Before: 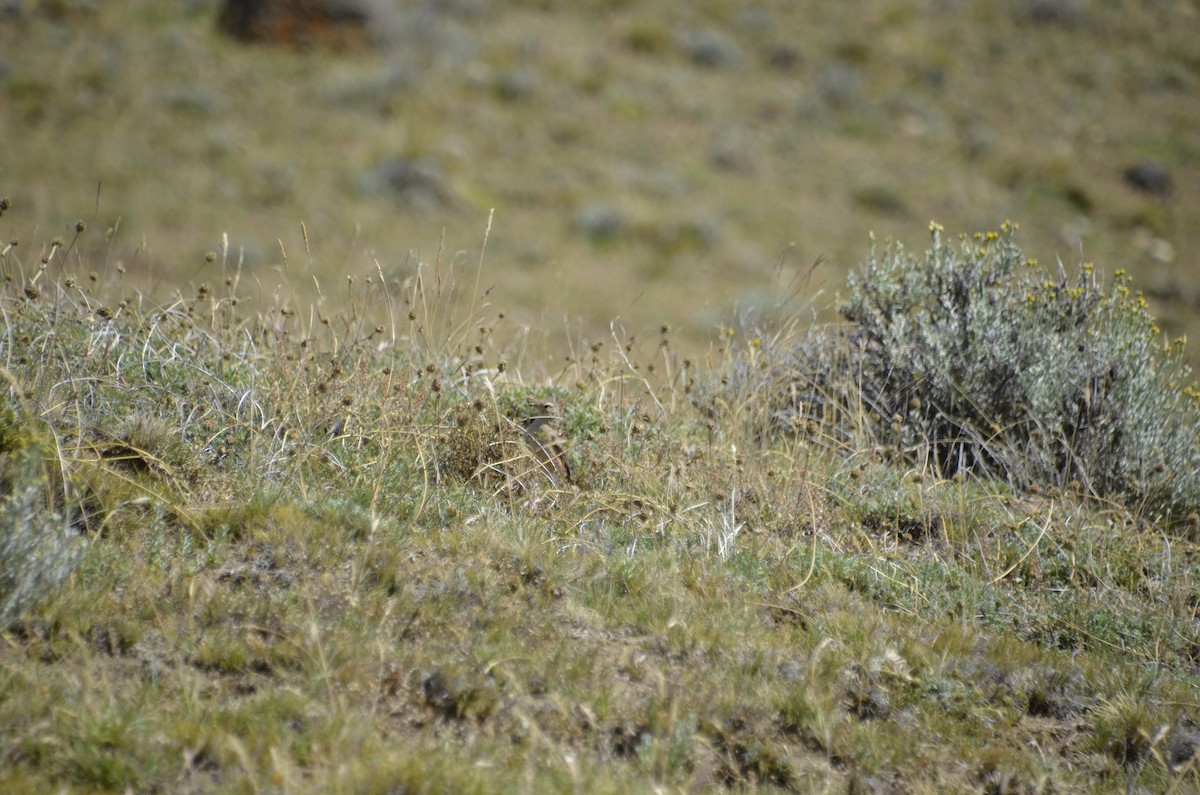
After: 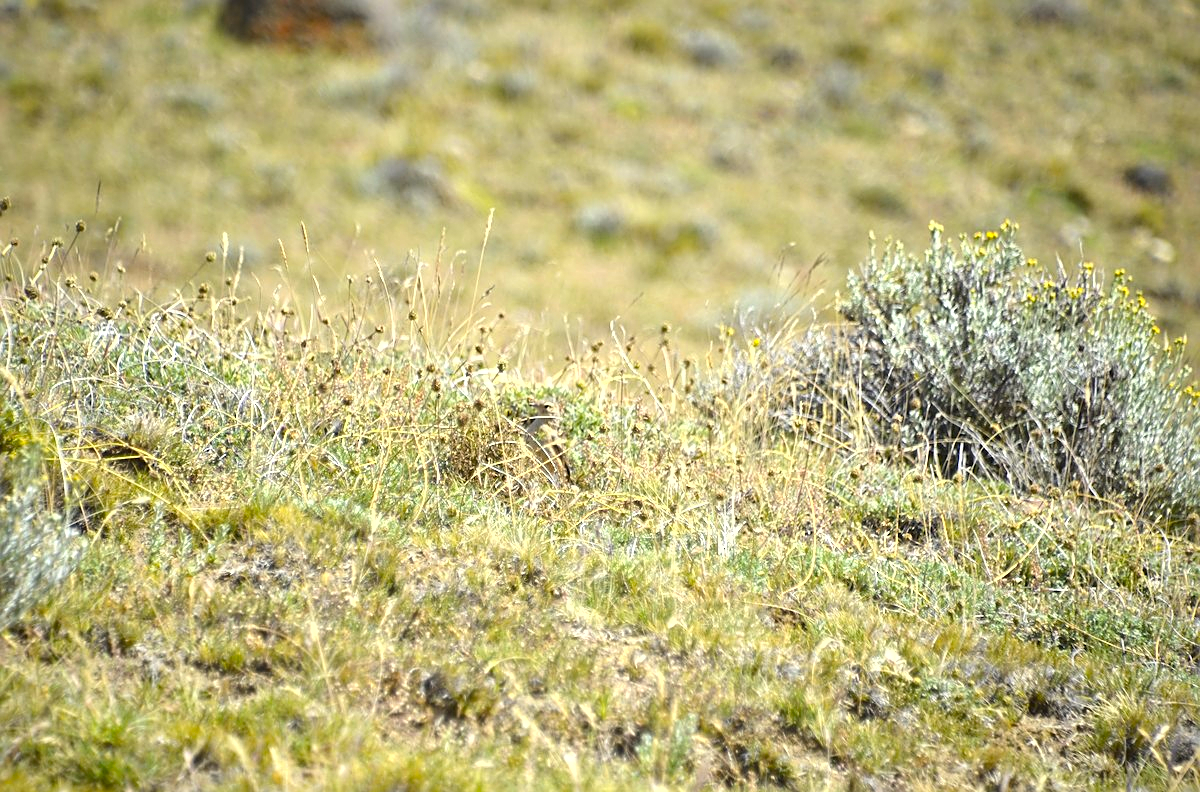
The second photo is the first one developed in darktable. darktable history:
fill light: on, module defaults
color correction: highlights b* 3
exposure: black level correction 0, exposure 1.125 EV, compensate exposure bias true, compensate highlight preservation false
color balance: output saturation 120%
crop: top 0.05%, bottom 0.098%
local contrast: mode bilateral grid, contrast 20, coarseness 50, detail 120%, midtone range 0.2
sharpen: on, module defaults
